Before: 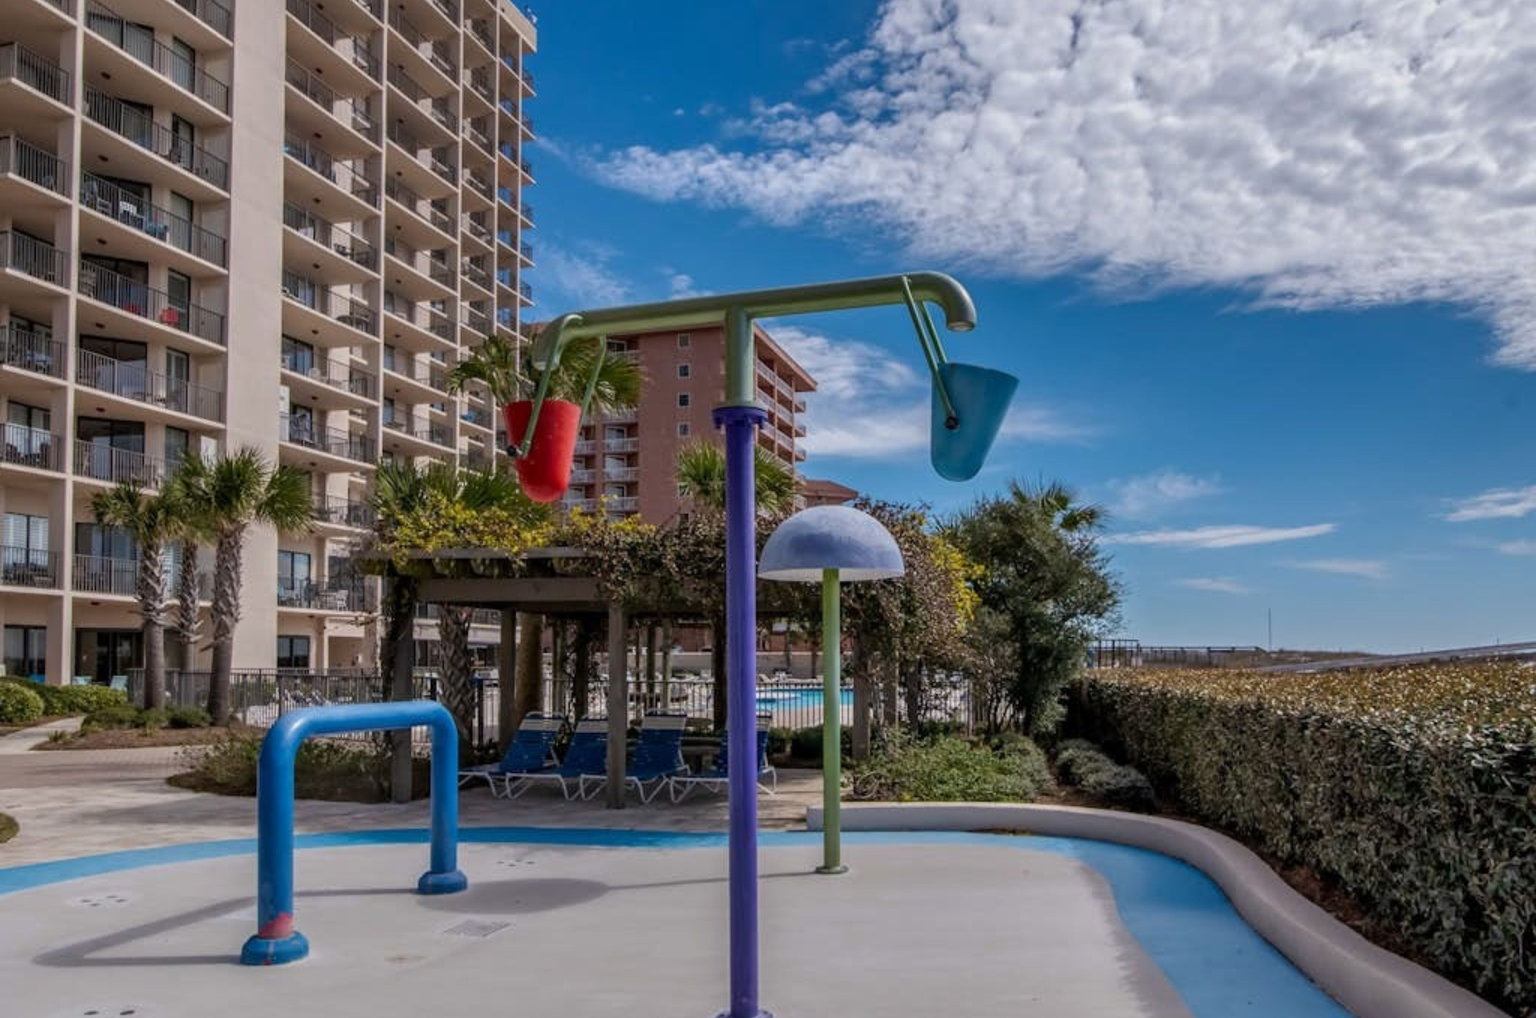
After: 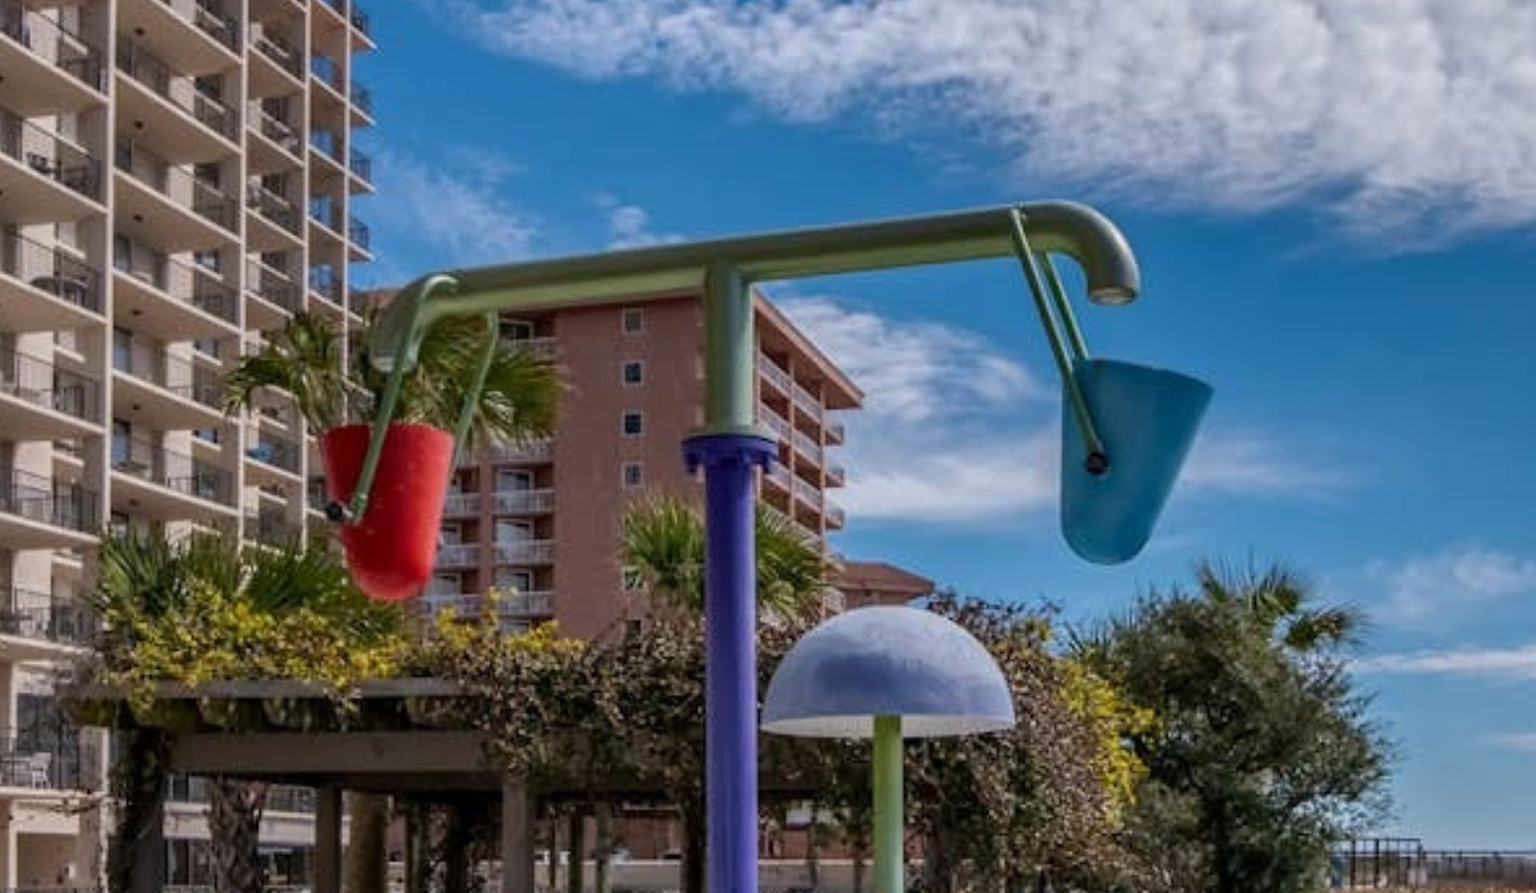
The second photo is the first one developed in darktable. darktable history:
crop: left 20.77%, top 15.283%, right 21.495%, bottom 33.996%
